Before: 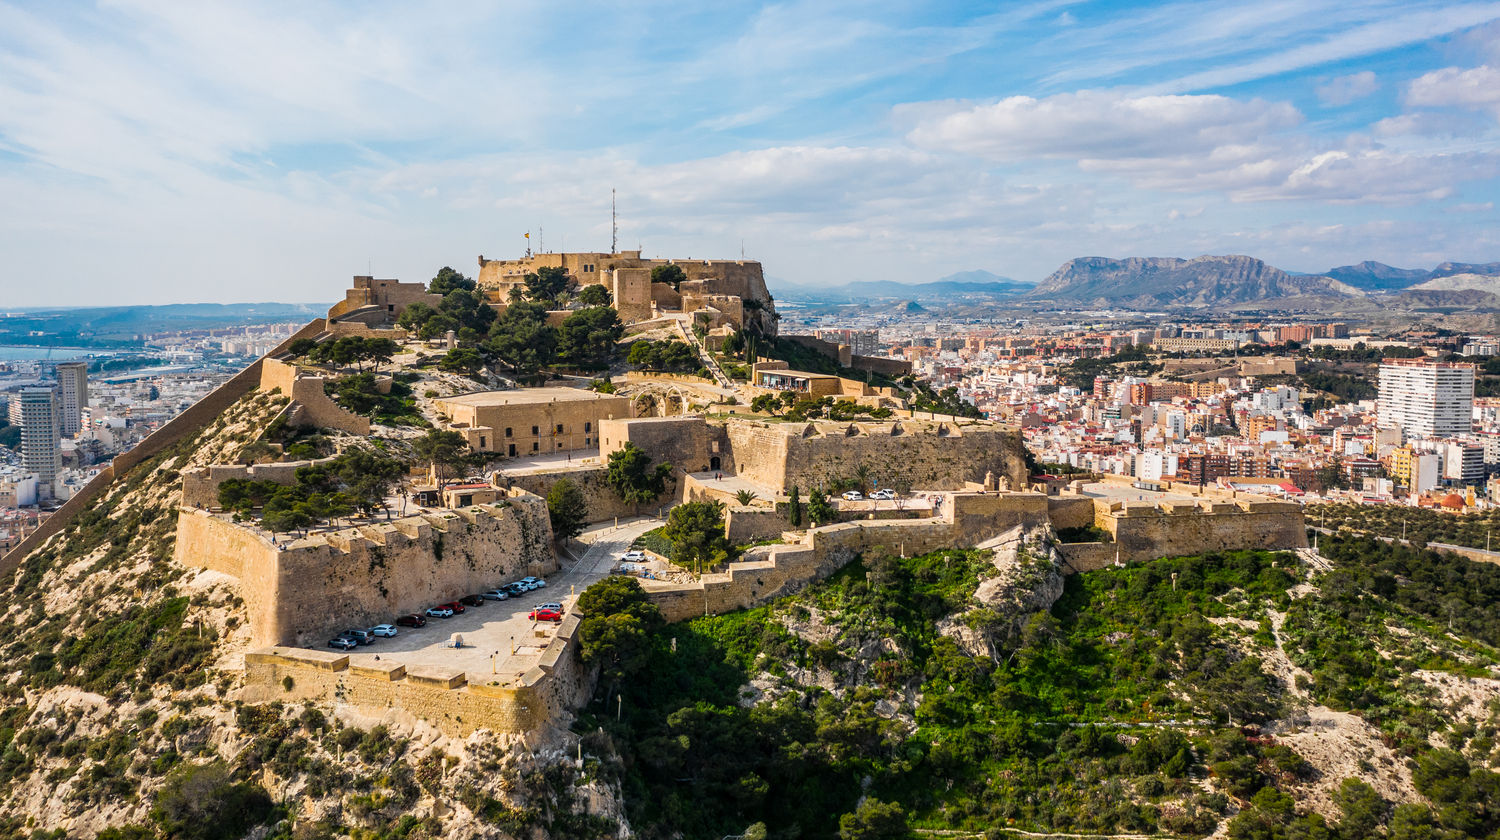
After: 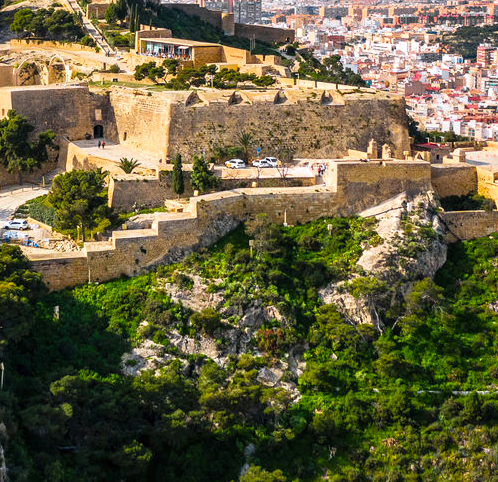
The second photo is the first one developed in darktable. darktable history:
contrast brightness saturation: contrast 0.072, brightness 0.079, saturation 0.181
color balance rgb: highlights gain › luminance 17.072%, highlights gain › chroma 2.859%, highlights gain › hue 259.18°, perceptual saturation grading › global saturation 0.224%, global vibrance 20%
crop: left 41.137%, top 39.529%, right 25.615%, bottom 3.074%
